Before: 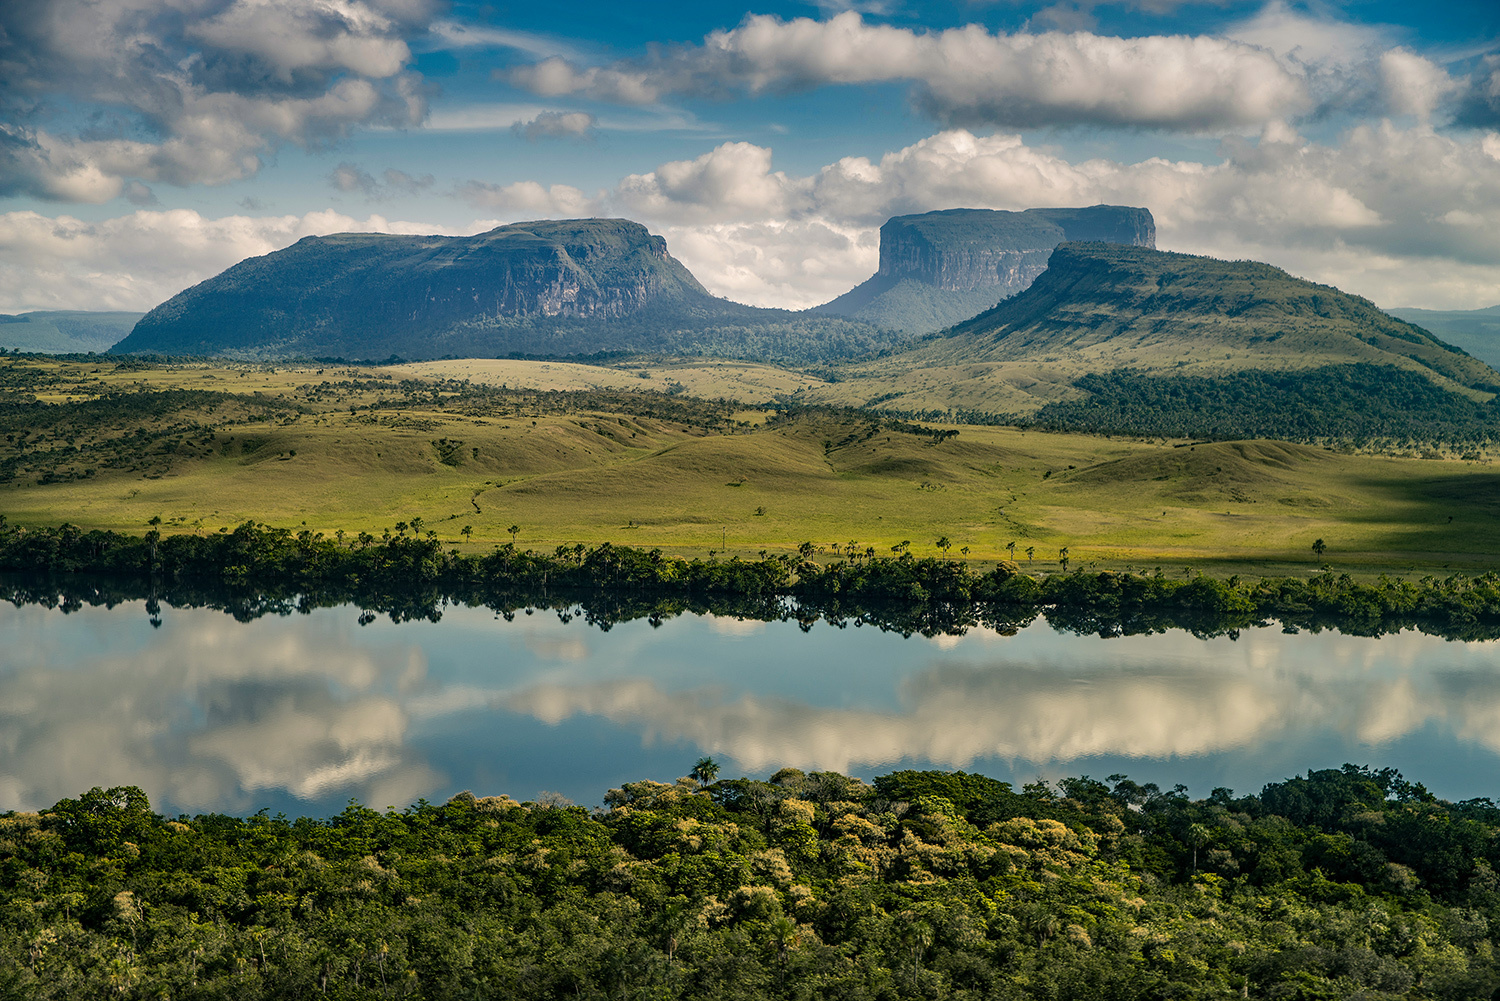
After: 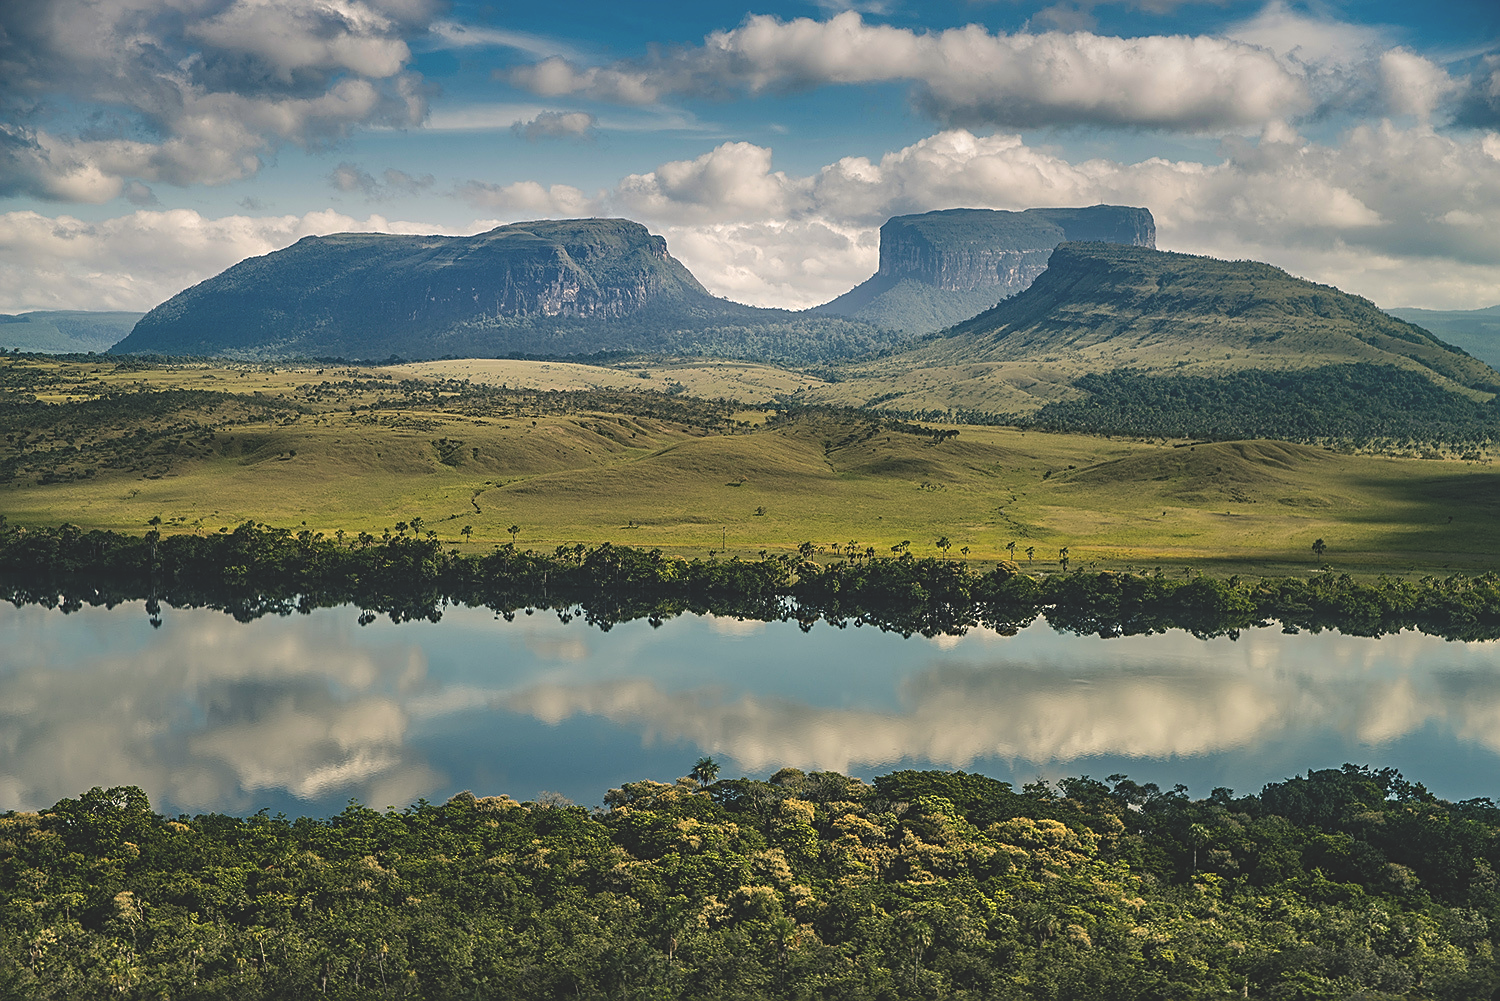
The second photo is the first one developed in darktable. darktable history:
sharpen: on, module defaults
levels: levels [0.016, 0.492, 0.969]
exposure: black level correction -0.025, exposure -0.117 EV, compensate highlight preservation false
